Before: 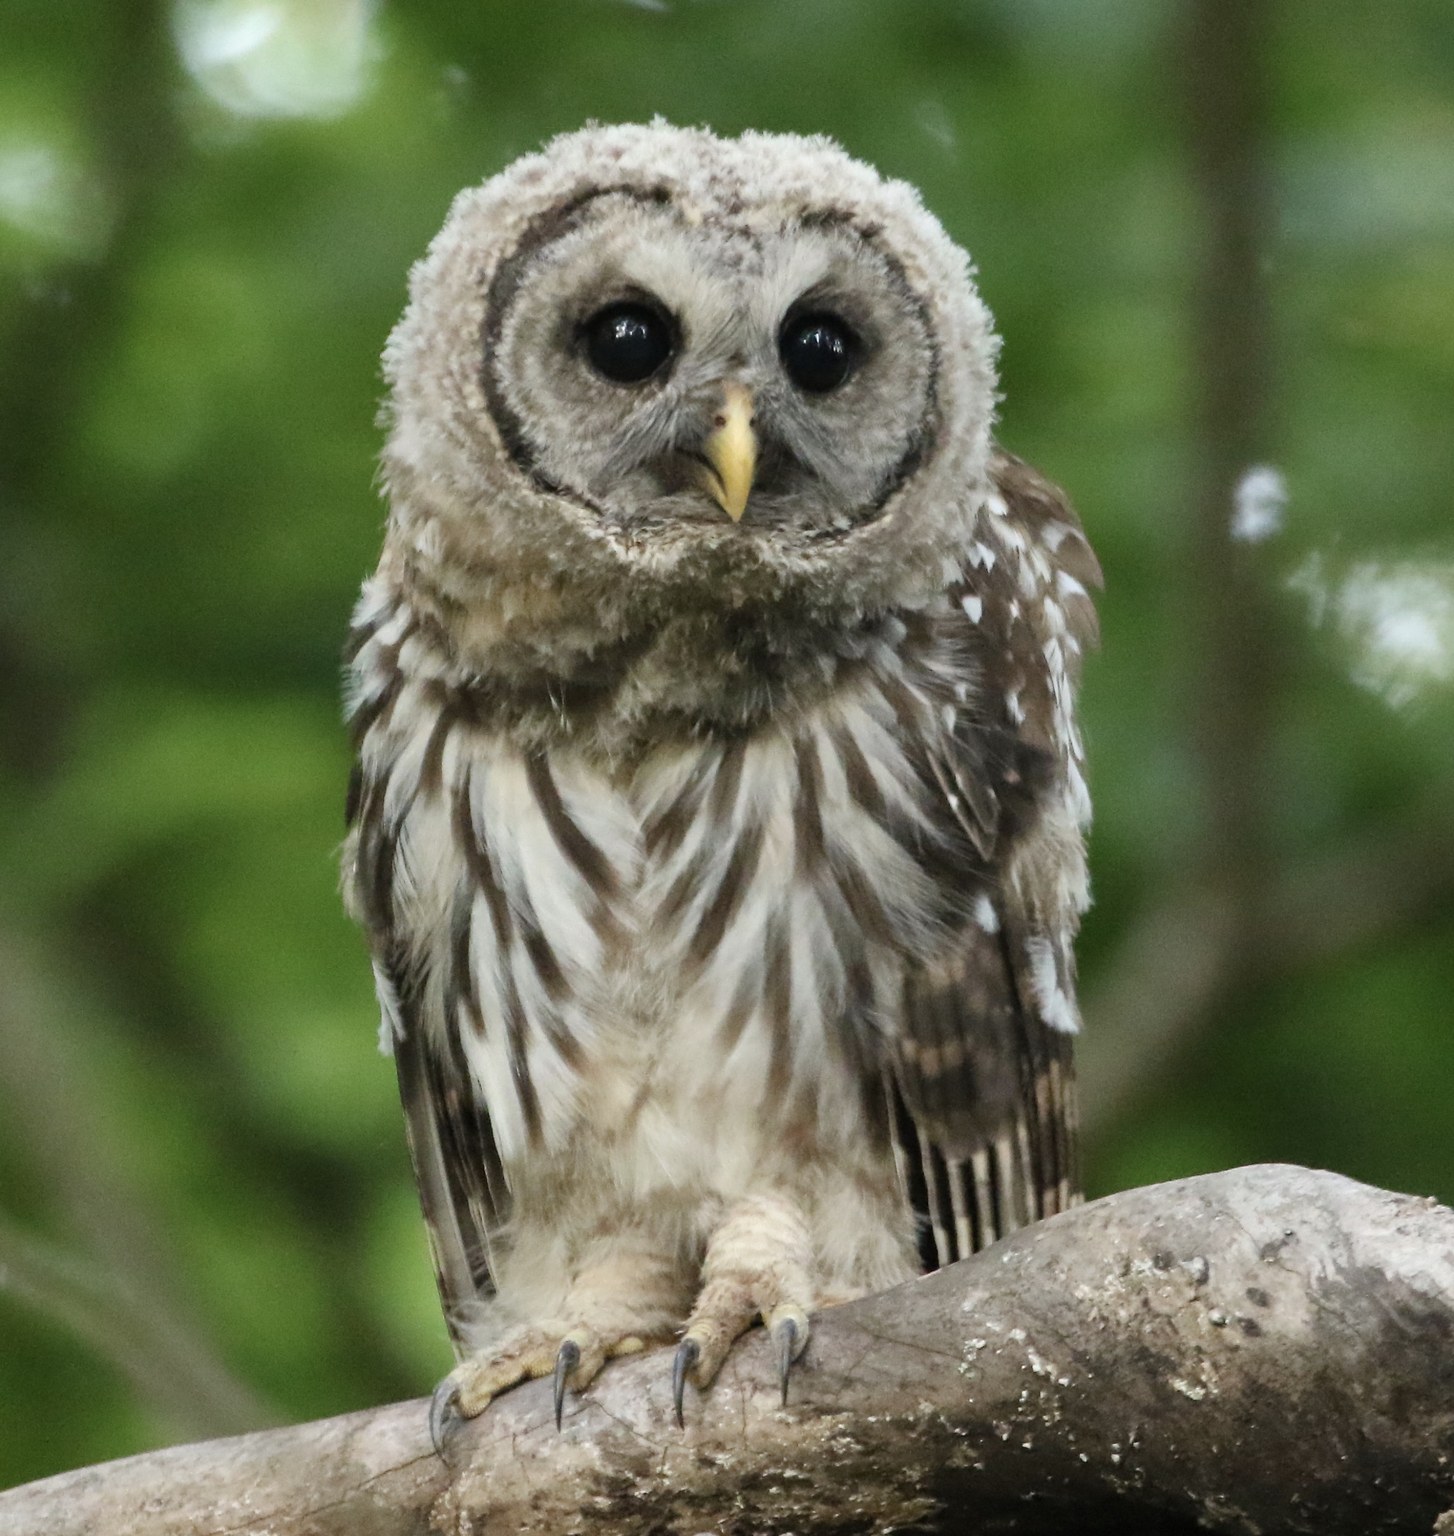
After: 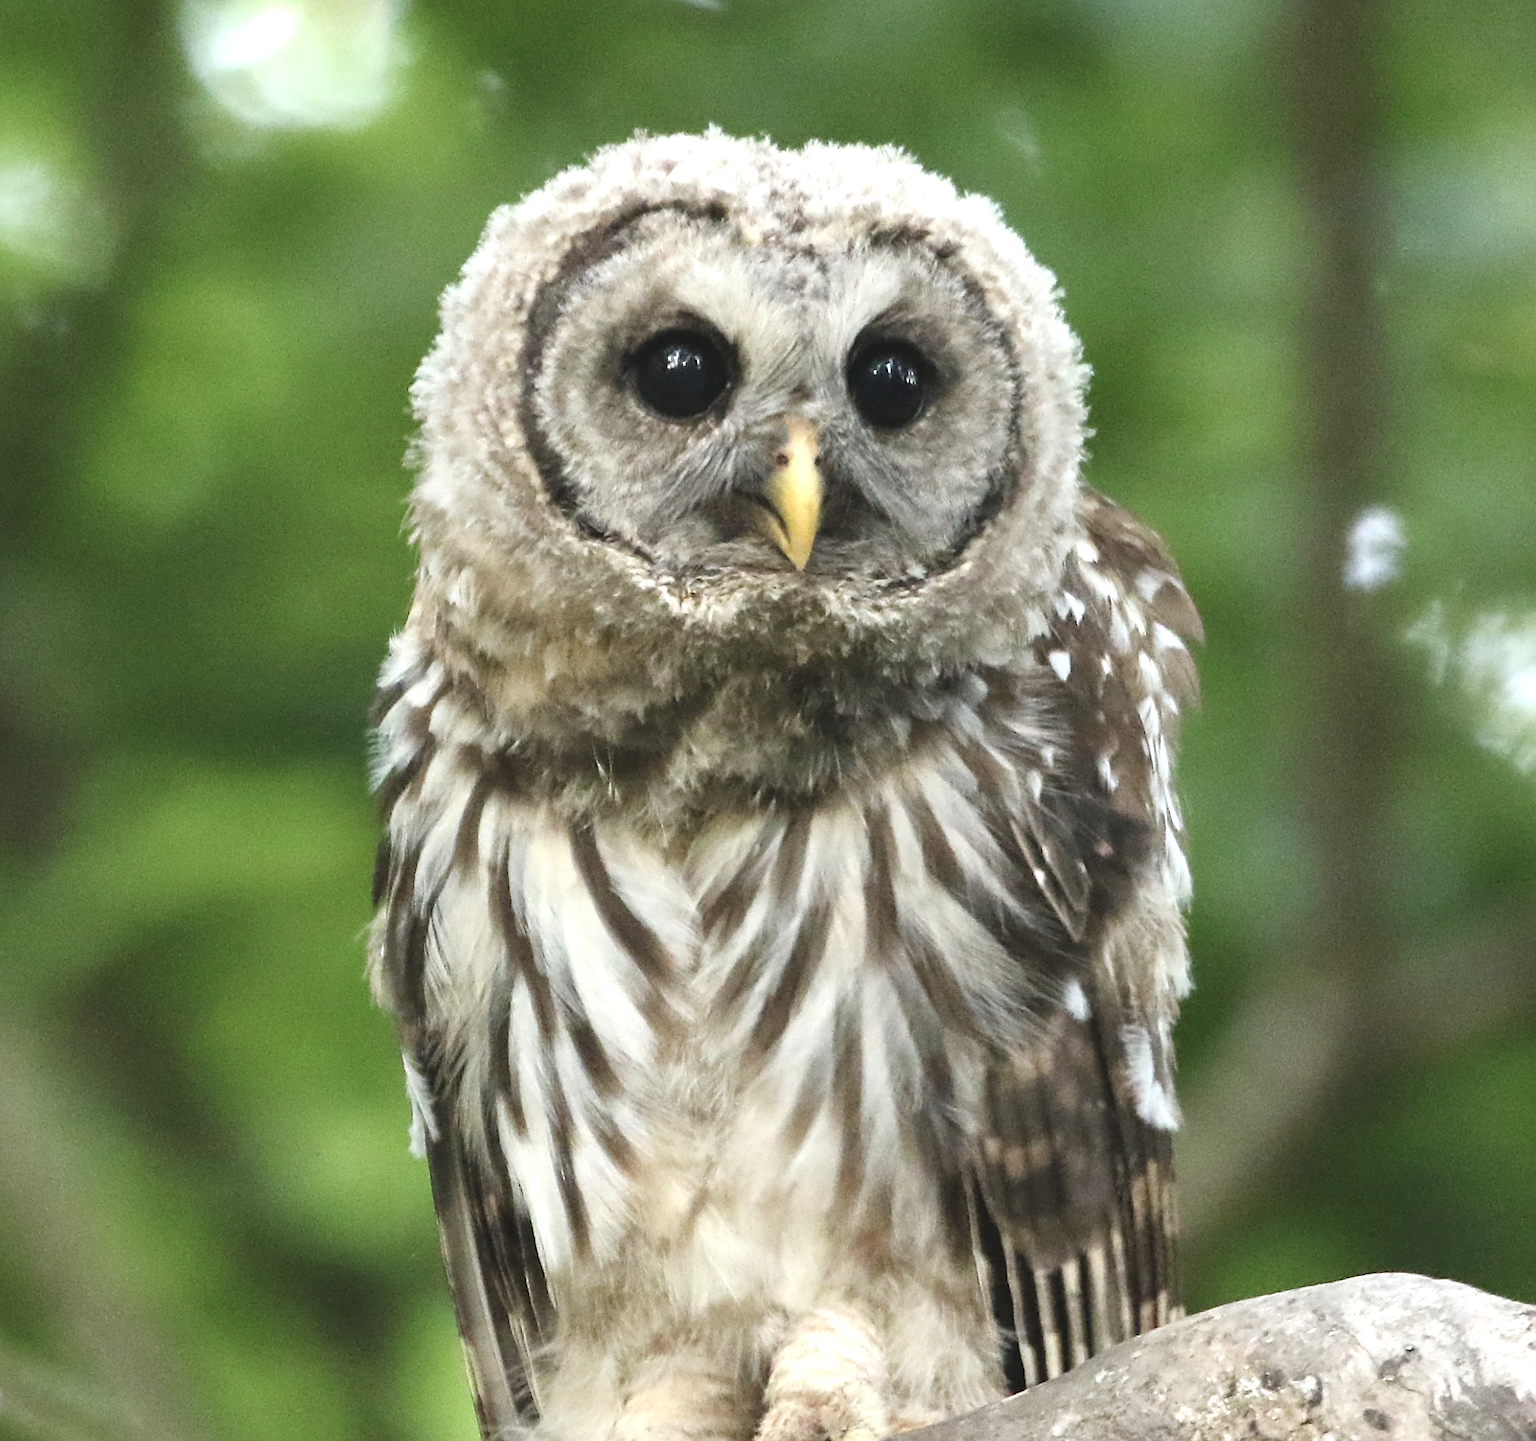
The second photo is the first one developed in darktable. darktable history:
exposure: black level correction -0.005, exposure 0.622 EV, compensate highlight preservation false
crop and rotate: angle 0.2°, left 0.275%, right 3.127%, bottom 14.18%
sharpen: on, module defaults
